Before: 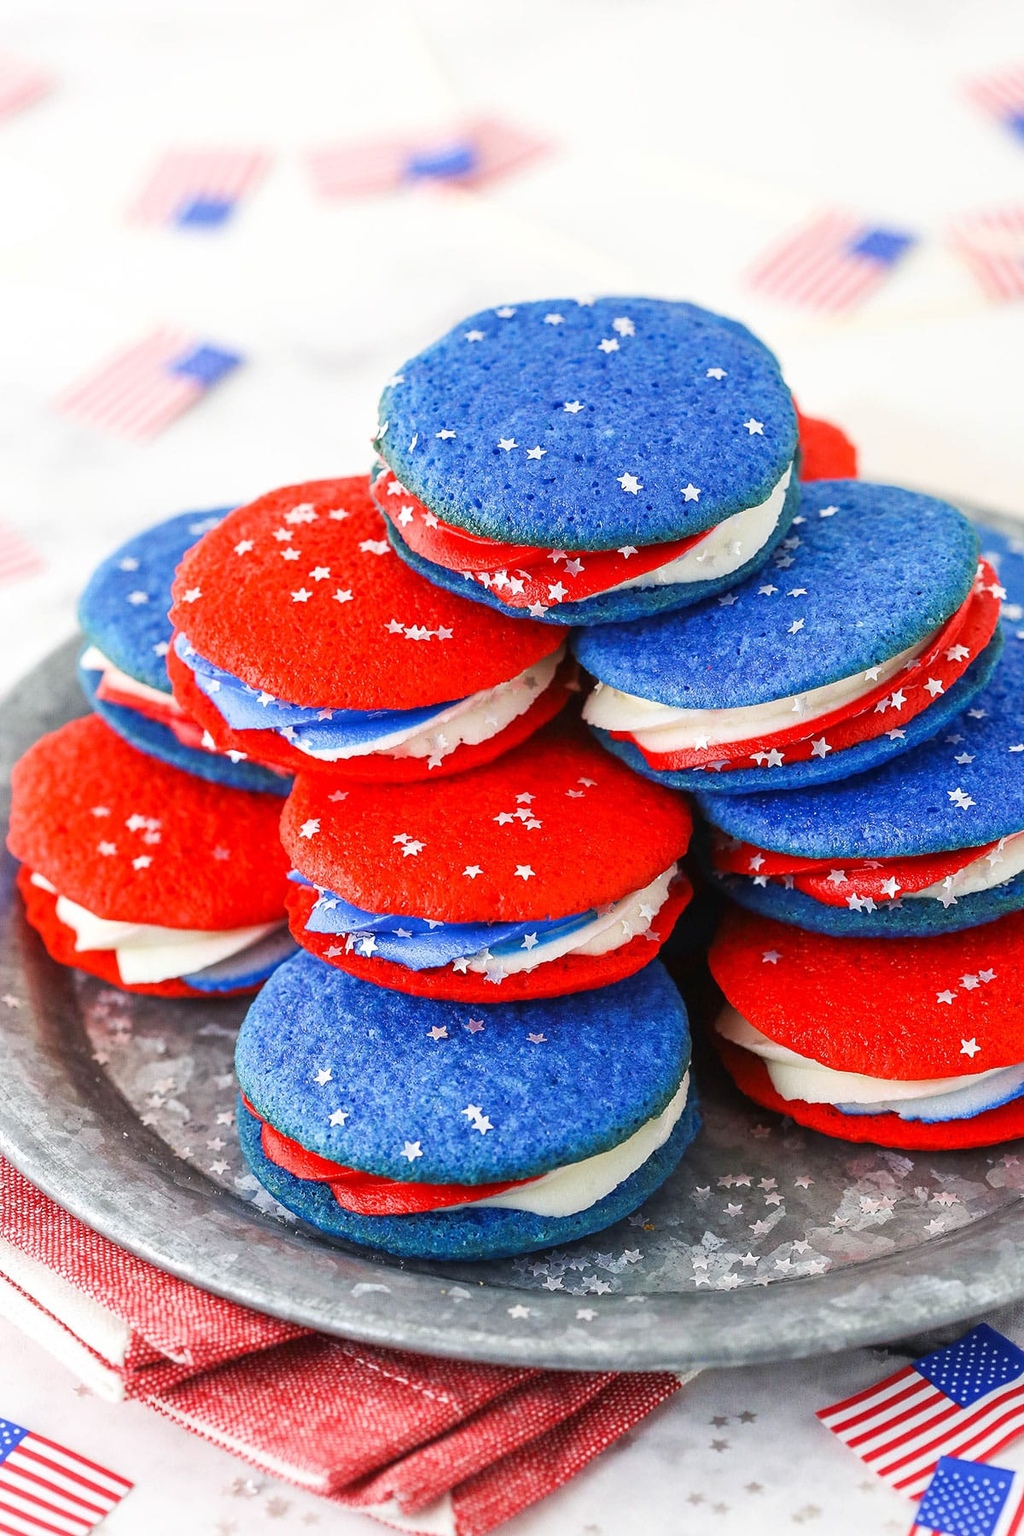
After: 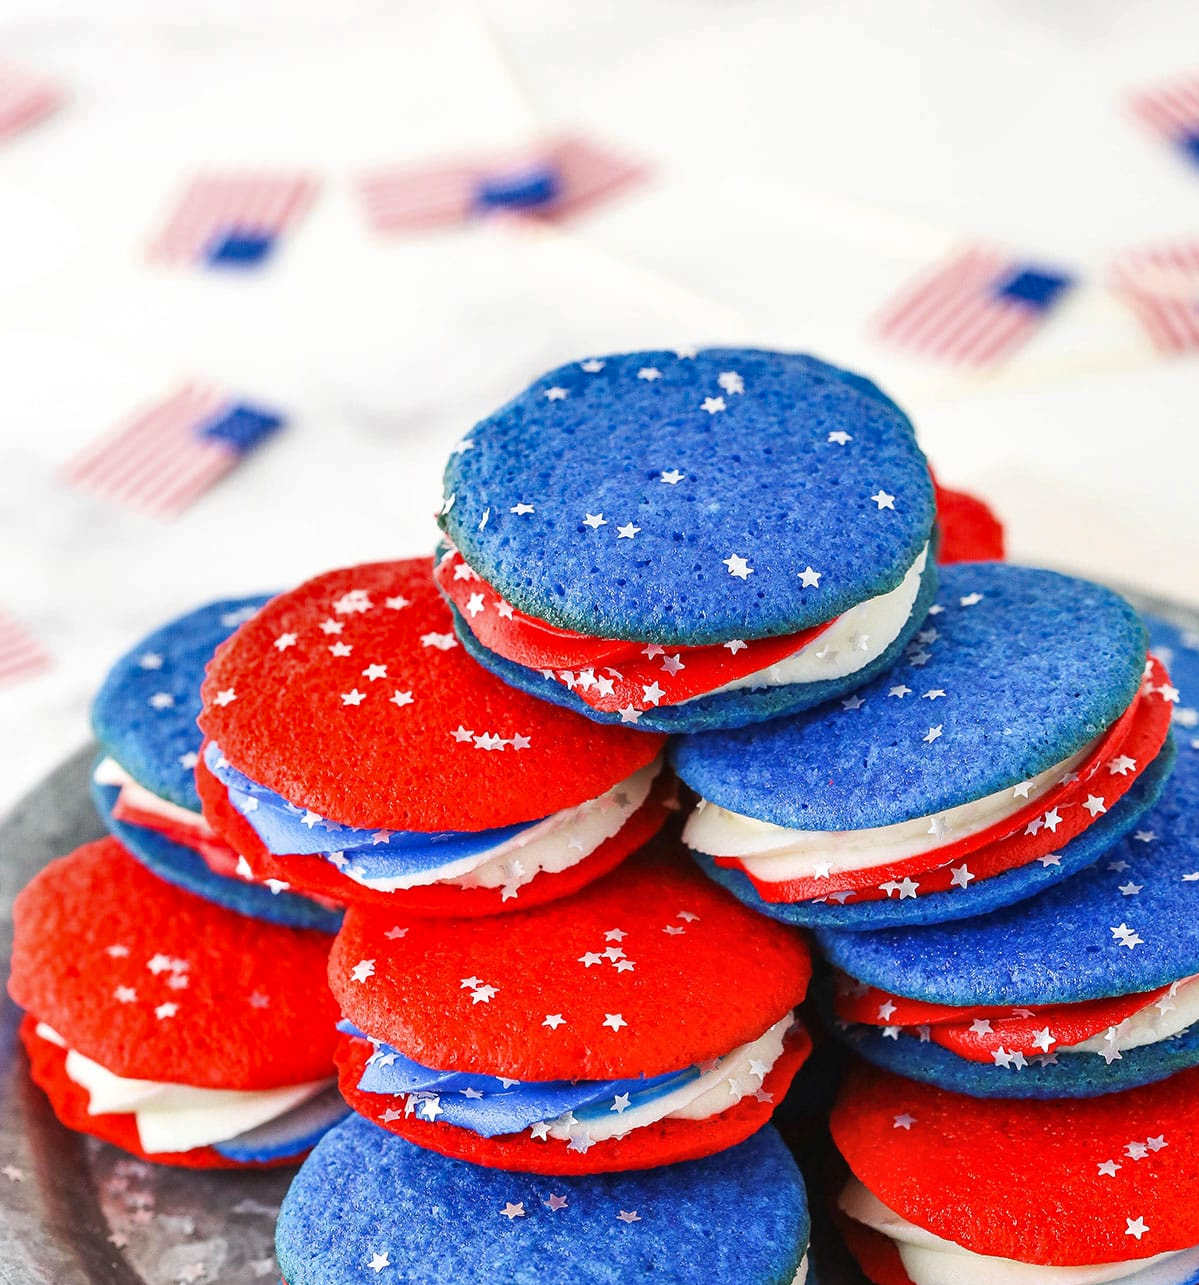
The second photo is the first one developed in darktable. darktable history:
crop: bottom 28.576%
shadows and highlights: low approximation 0.01, soften with gaussian
